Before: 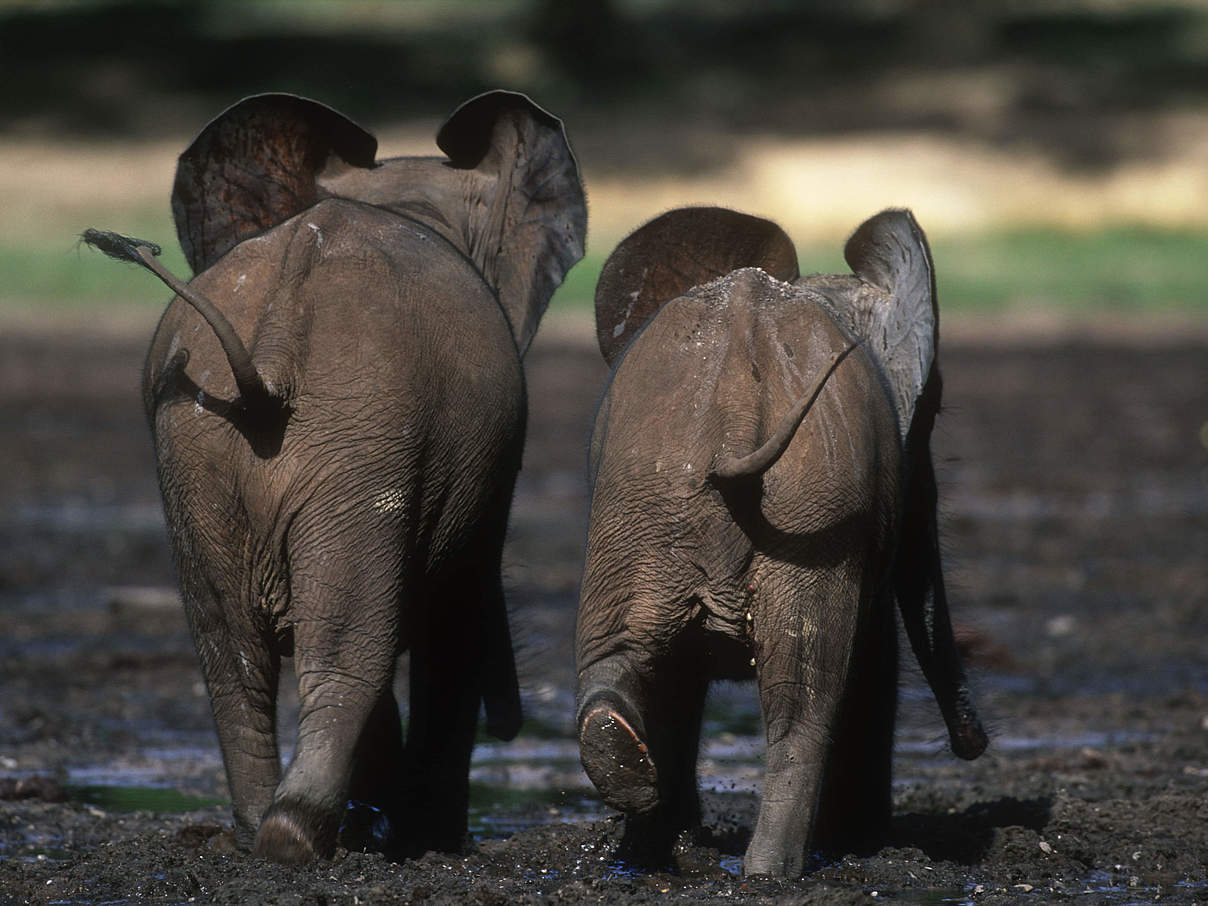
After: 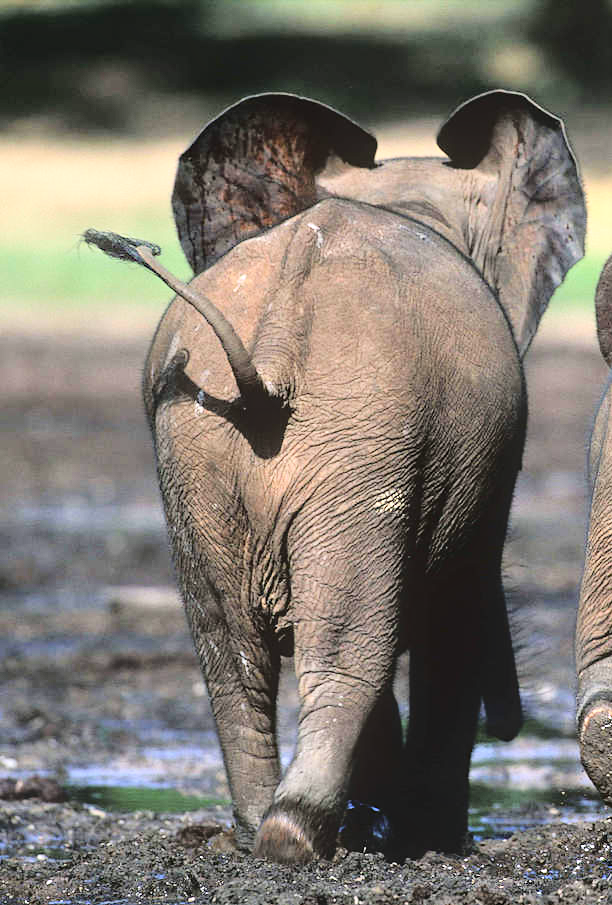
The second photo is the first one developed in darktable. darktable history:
base curve: curves: ch0 [(0, 0) (0.032, 0.037) (0.105, 0.228) (0.435, 0.76) (0.856, 0.983) (1, 1)], fusion 1
exposure: exposure 0.491 EV, compensate highlight preservation false
crop and rotate: left 0.033%, top 0%, right 49.222%
